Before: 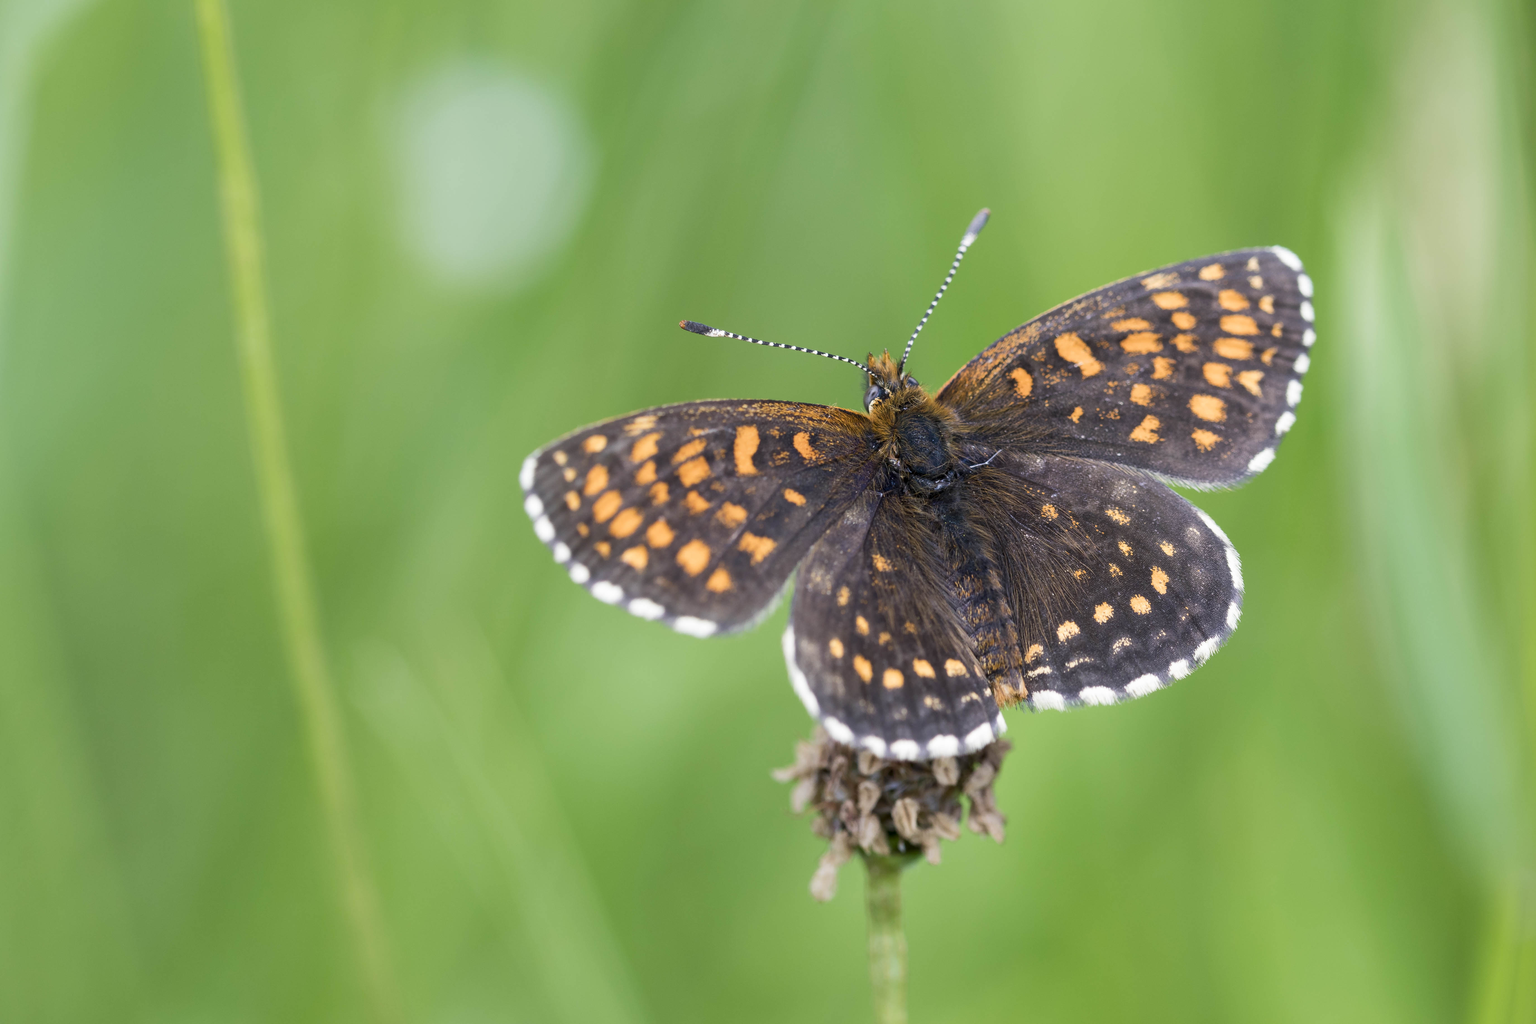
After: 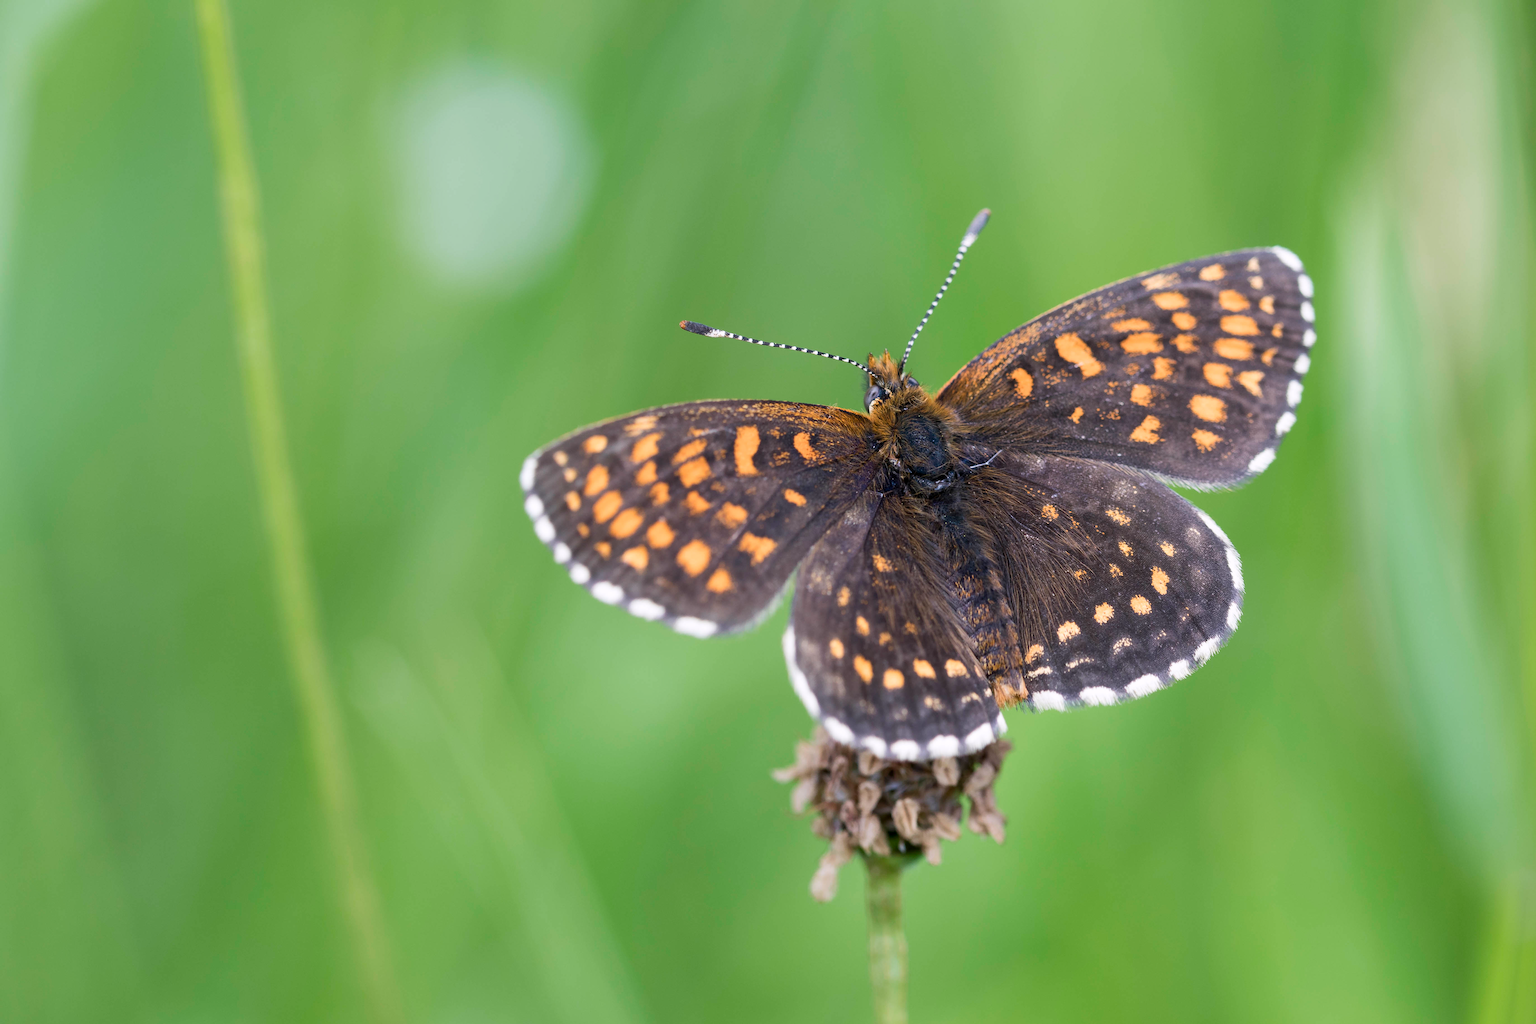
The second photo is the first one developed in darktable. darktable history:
color calibration: illuminant custom, x 0.348, y 0.365, temperature 4957.8 K
